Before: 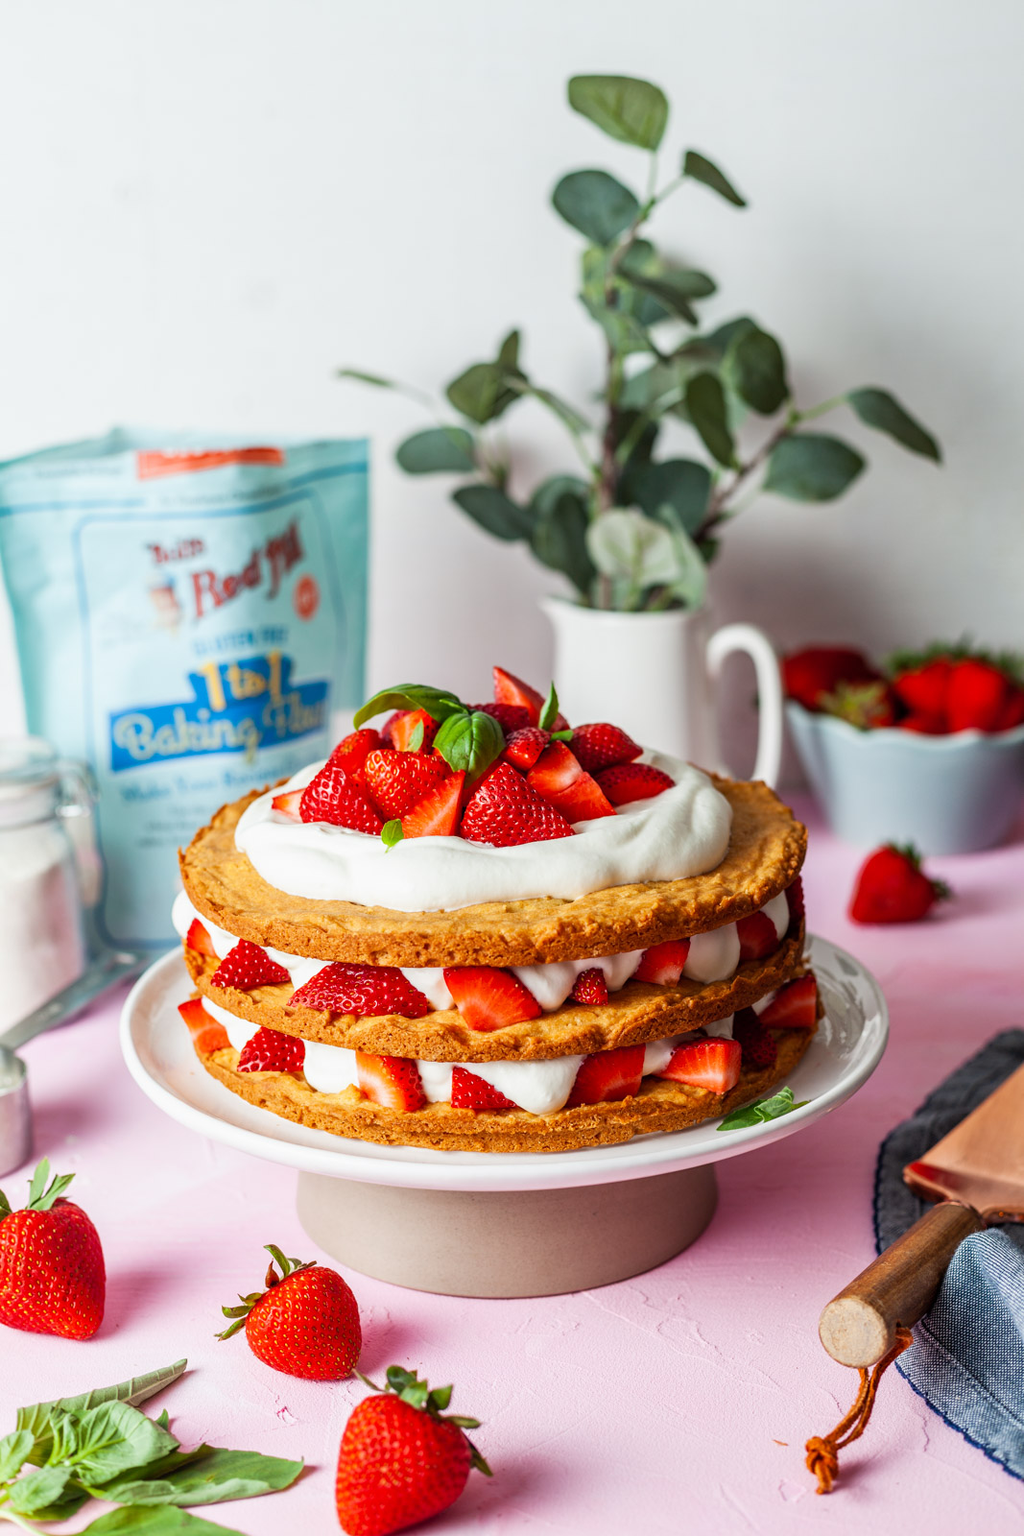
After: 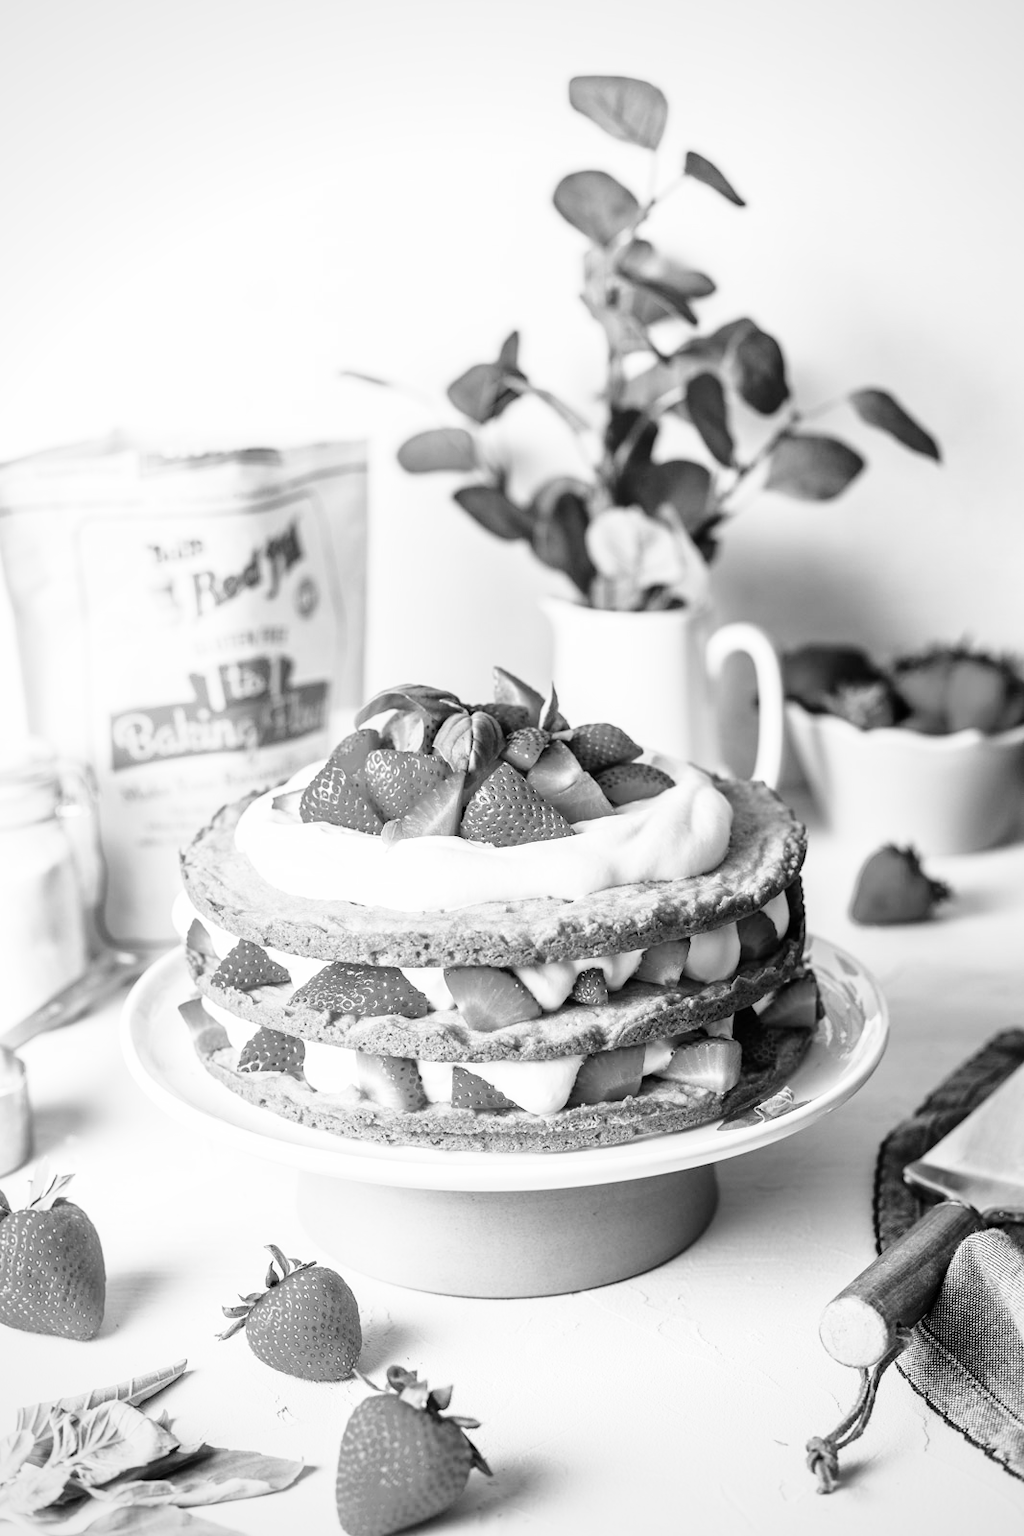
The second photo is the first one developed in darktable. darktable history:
color zones: curves: ch1 [(0, -0.394) (0.143, -0.394) (0.286, -0.394) (0.429, -0.392) (0.571, -0.391) (0.714, -0.391) (0.857, -0.391) (1, -0.394)]
vignetting: fall-off radius 61.18%, brightness -0.288
base curve: curves: ch0 [(0, 0) (0.028, 0.03) (0.105, 0.232) (0.387, 0.748) (0.754, 0.968) (1, 1)], preserve colors none
